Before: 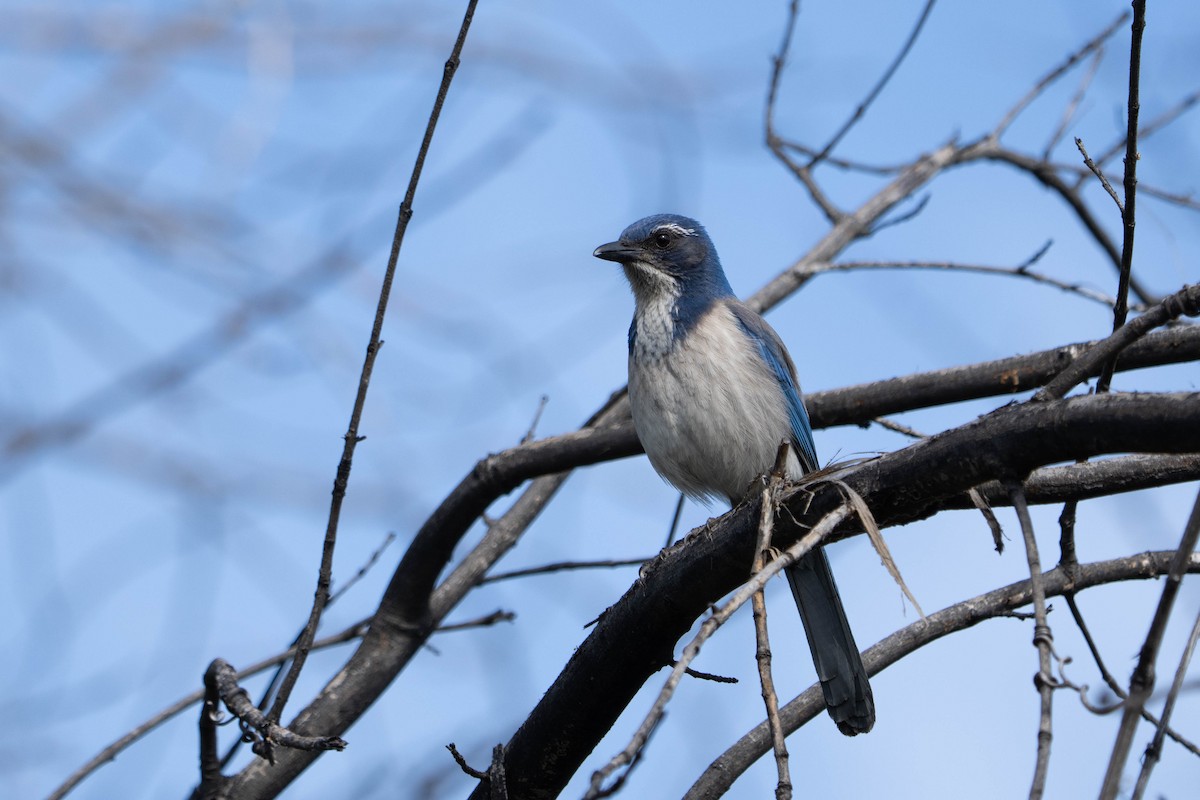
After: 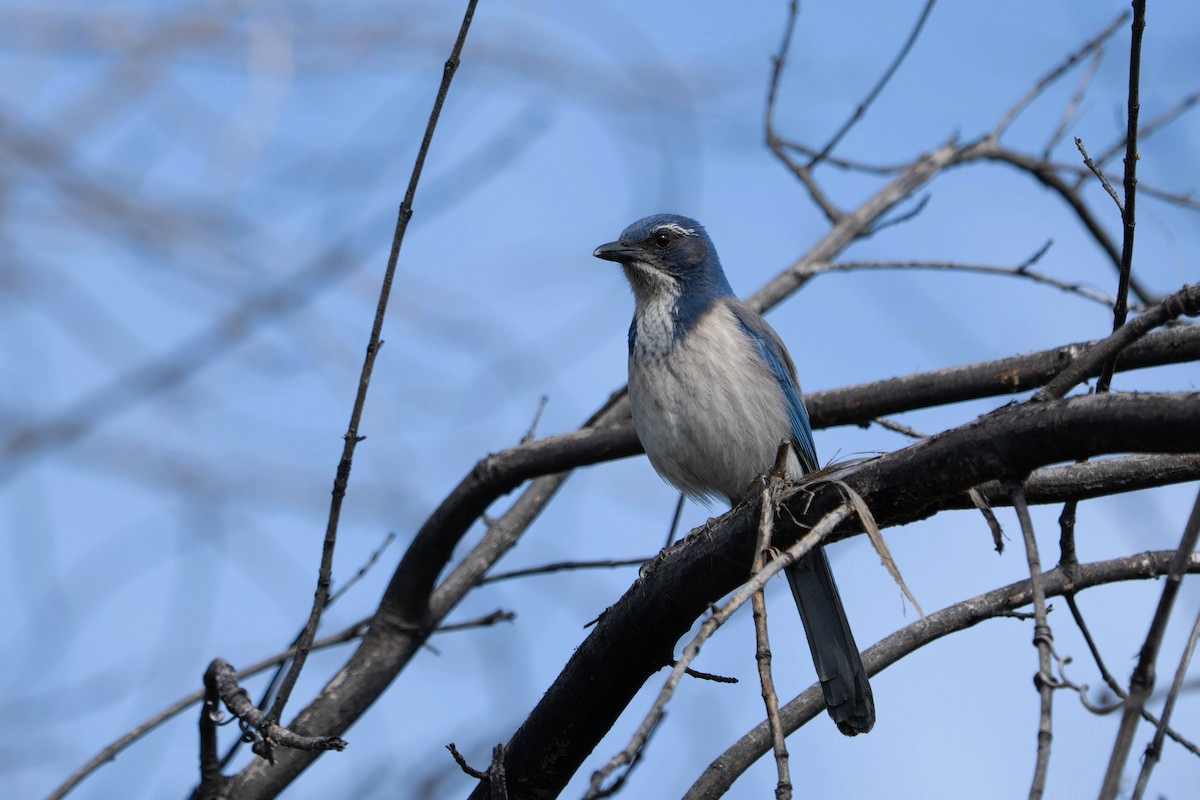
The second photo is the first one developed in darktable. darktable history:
base curve: curves: ch0 [(0, 0) (0.74, 0.67) (1, 1)], preserve colors none
